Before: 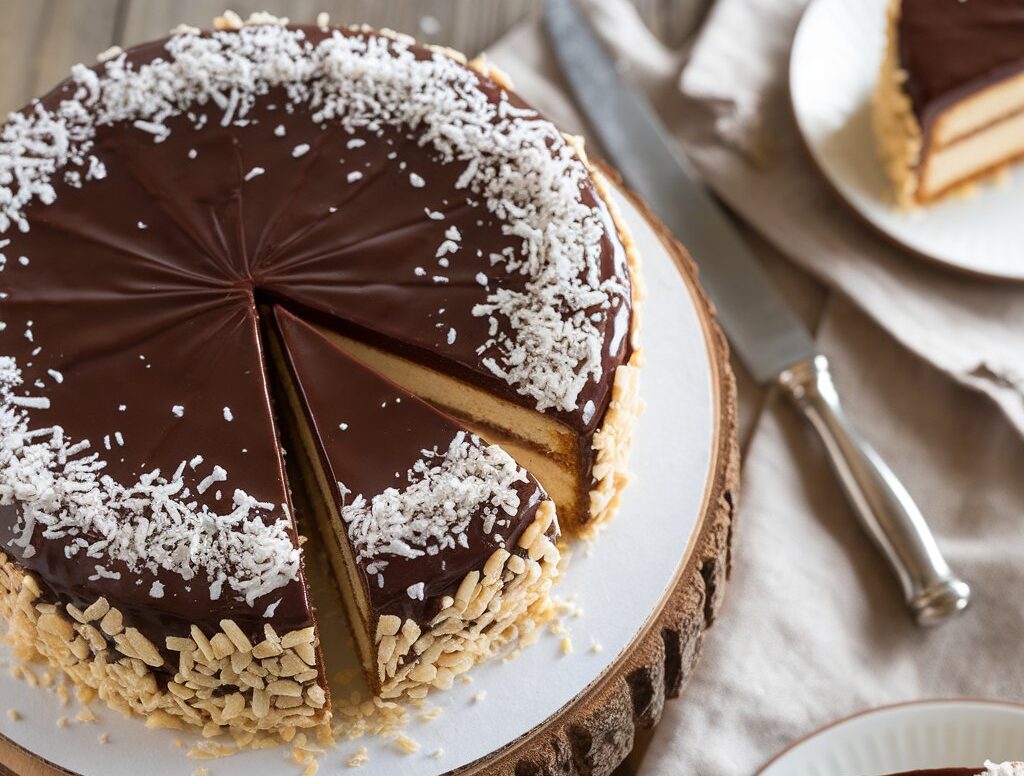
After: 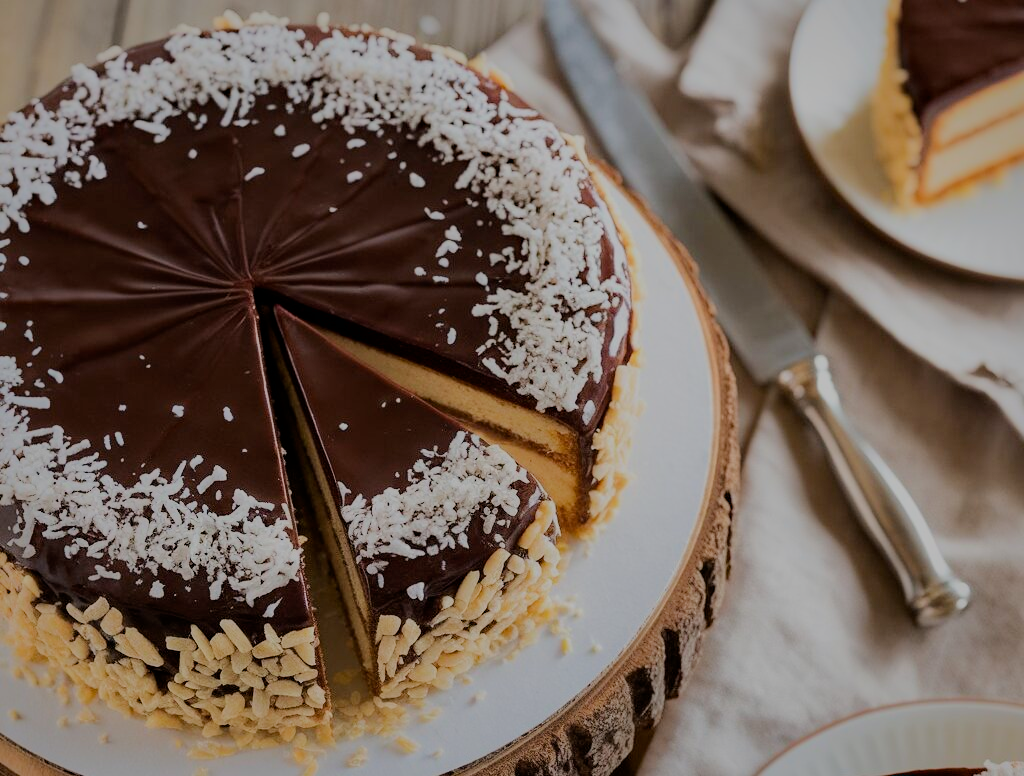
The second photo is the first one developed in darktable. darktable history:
haze removal: compatibility mode true, adaptive false
exposure: black level correction 0.001, exposure 0.016 EV, compensate highlight preservation false
filmic rgb: black relative exposure -7.65 EV, white relative exposure 4.56 EV, threshold 2.98 EV, hardness 3.61, enable highlight reconstruction true
shadows and highlights: shadows -18.07, highlights -73.83
